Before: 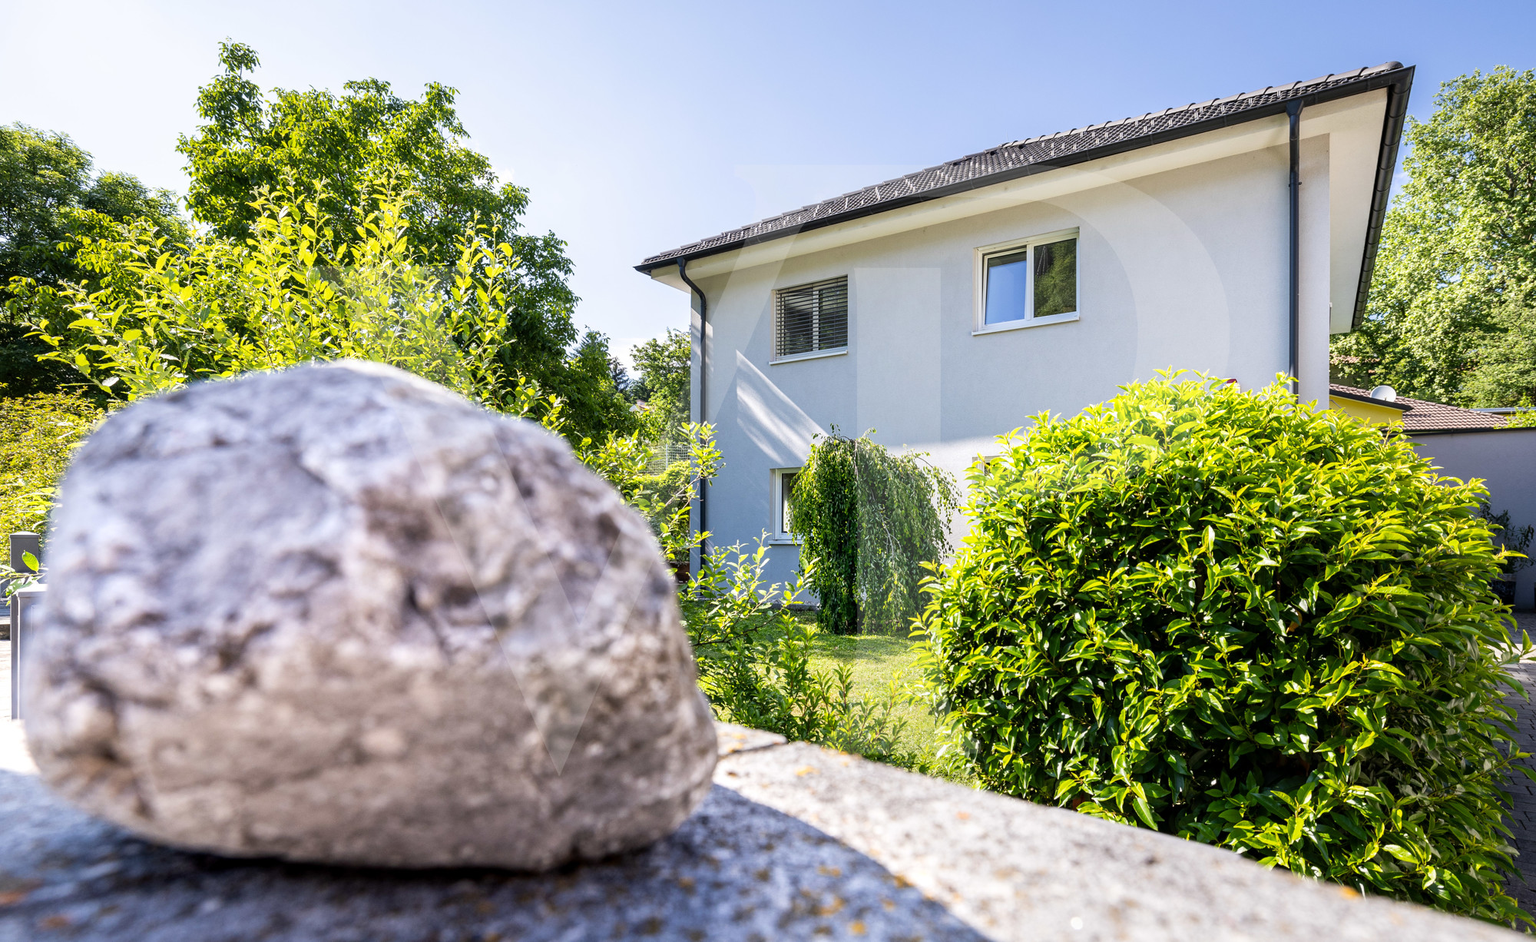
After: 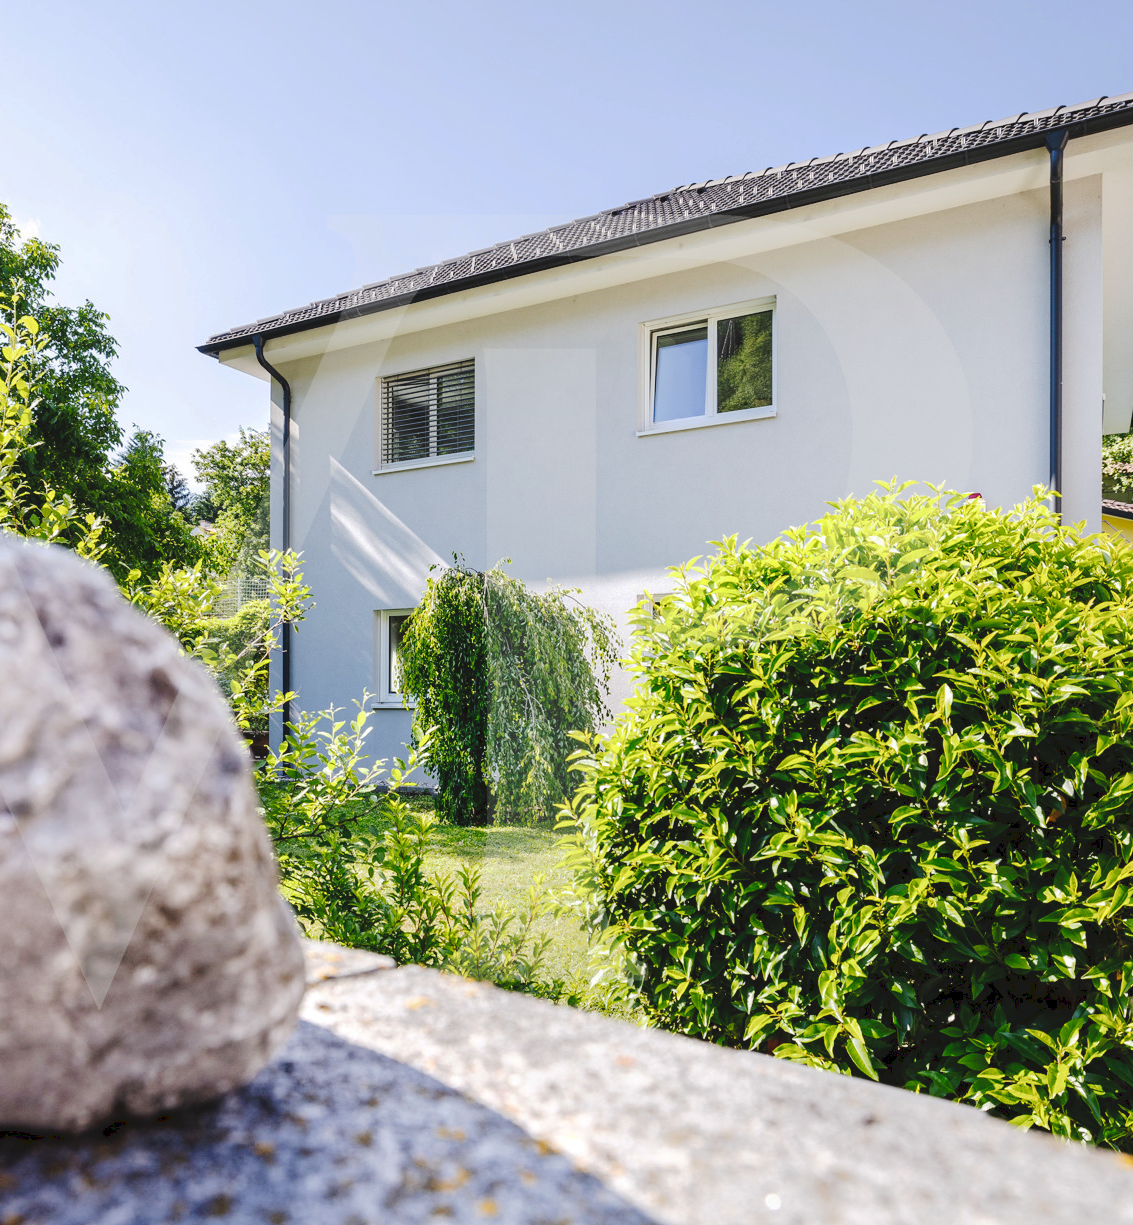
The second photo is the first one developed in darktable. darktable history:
tone curve: curves: ch0 [(0, 0) (0.003, 0.077) (0.011, 0.08) (0.025, 0.083) (0.044, 0.095) (0.069, 0.106) (0.1, 0.12) (0.136, 0.144) (0.177, 0.185) (0.224, 0.231) (0.277, 0.297) (0.335, 0.382) (0.399, 0.471) (0.468, 0.553) (0.543, 0.623) (0.623, 0.689) (0.709, 0.75) (0.801, 0.81) (0.898, 0.873) (1, 1)], preserve colors none
crop: left 31.458%, top 0%, right 11.876%
